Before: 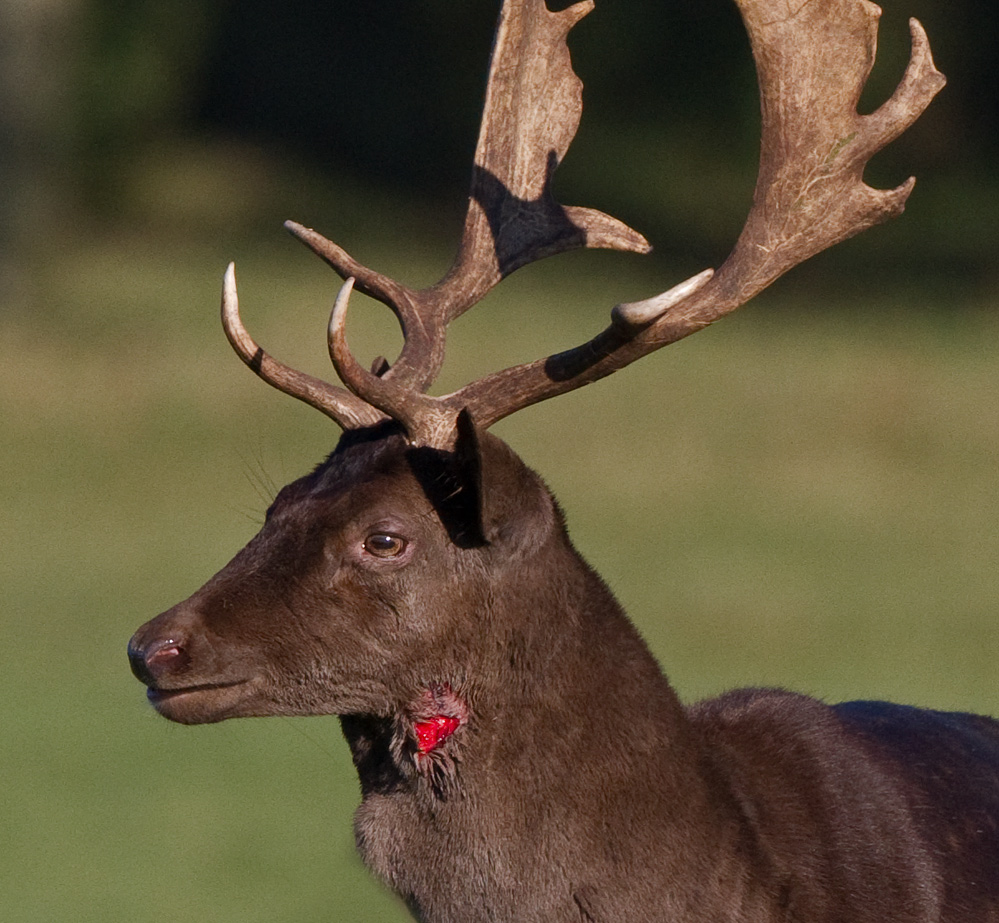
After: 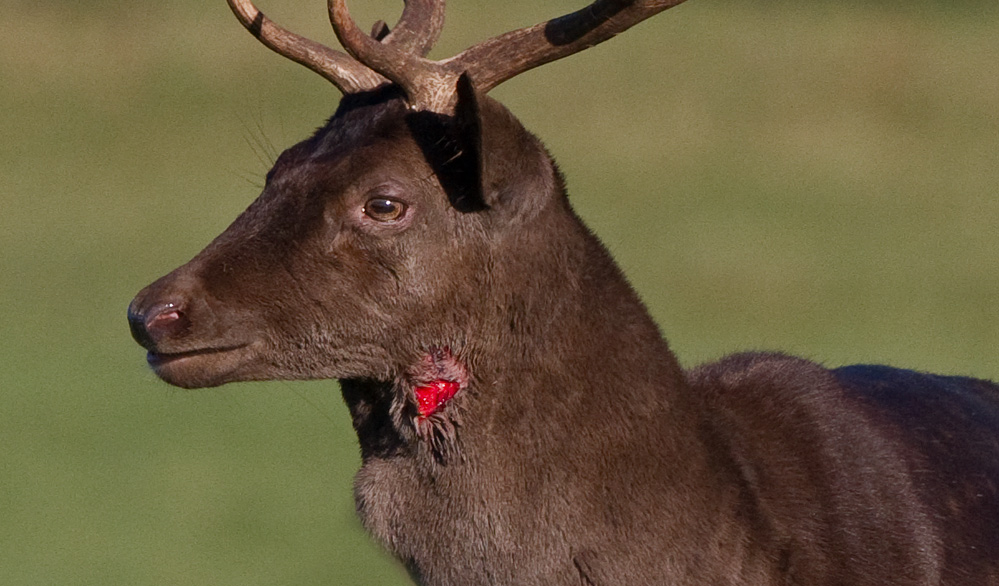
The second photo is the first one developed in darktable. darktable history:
crop and rotate: top 36.449%
